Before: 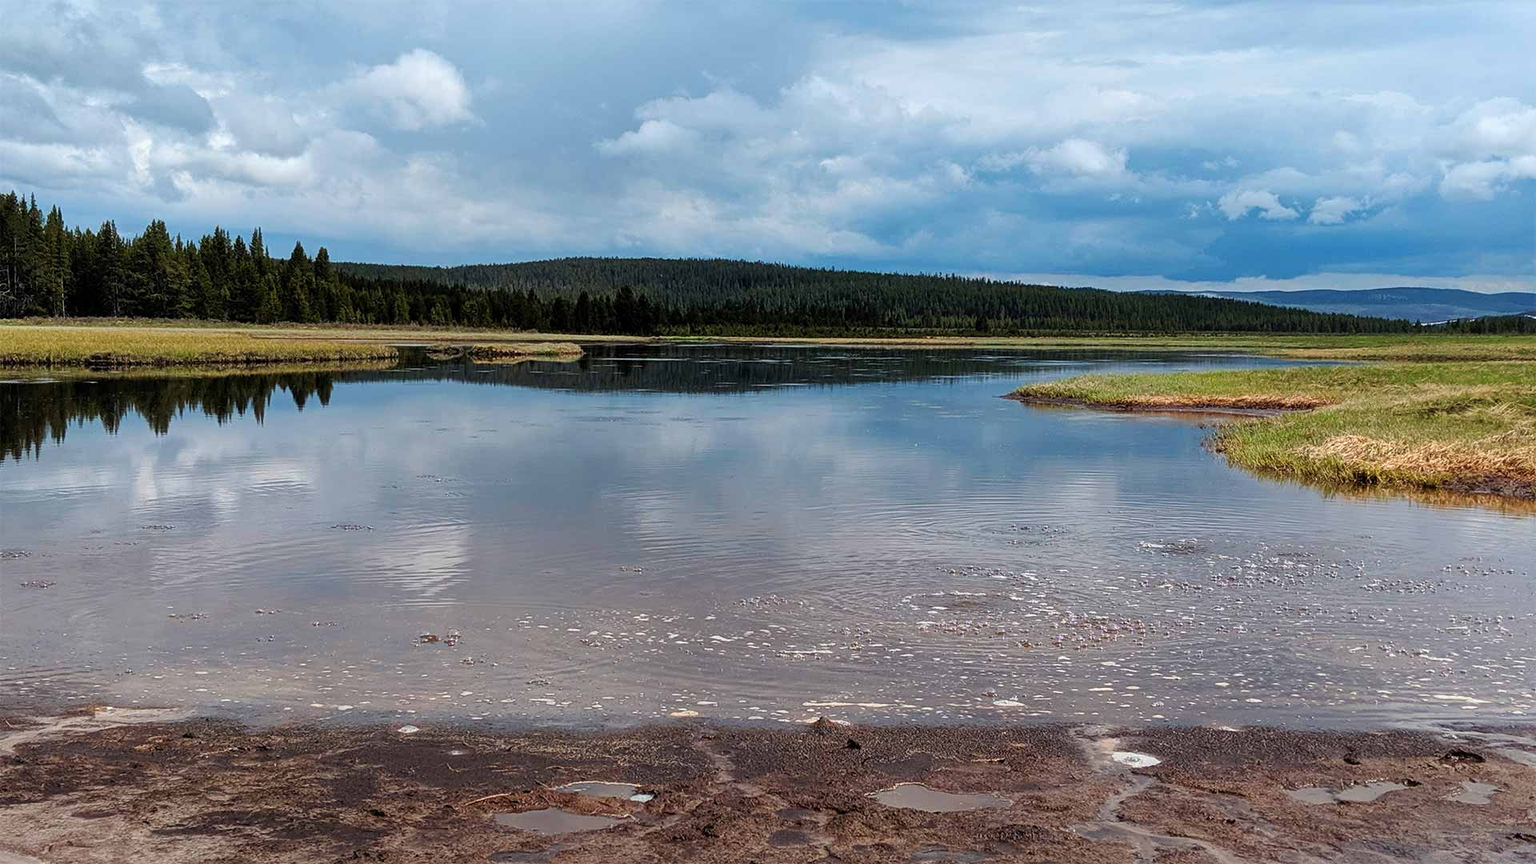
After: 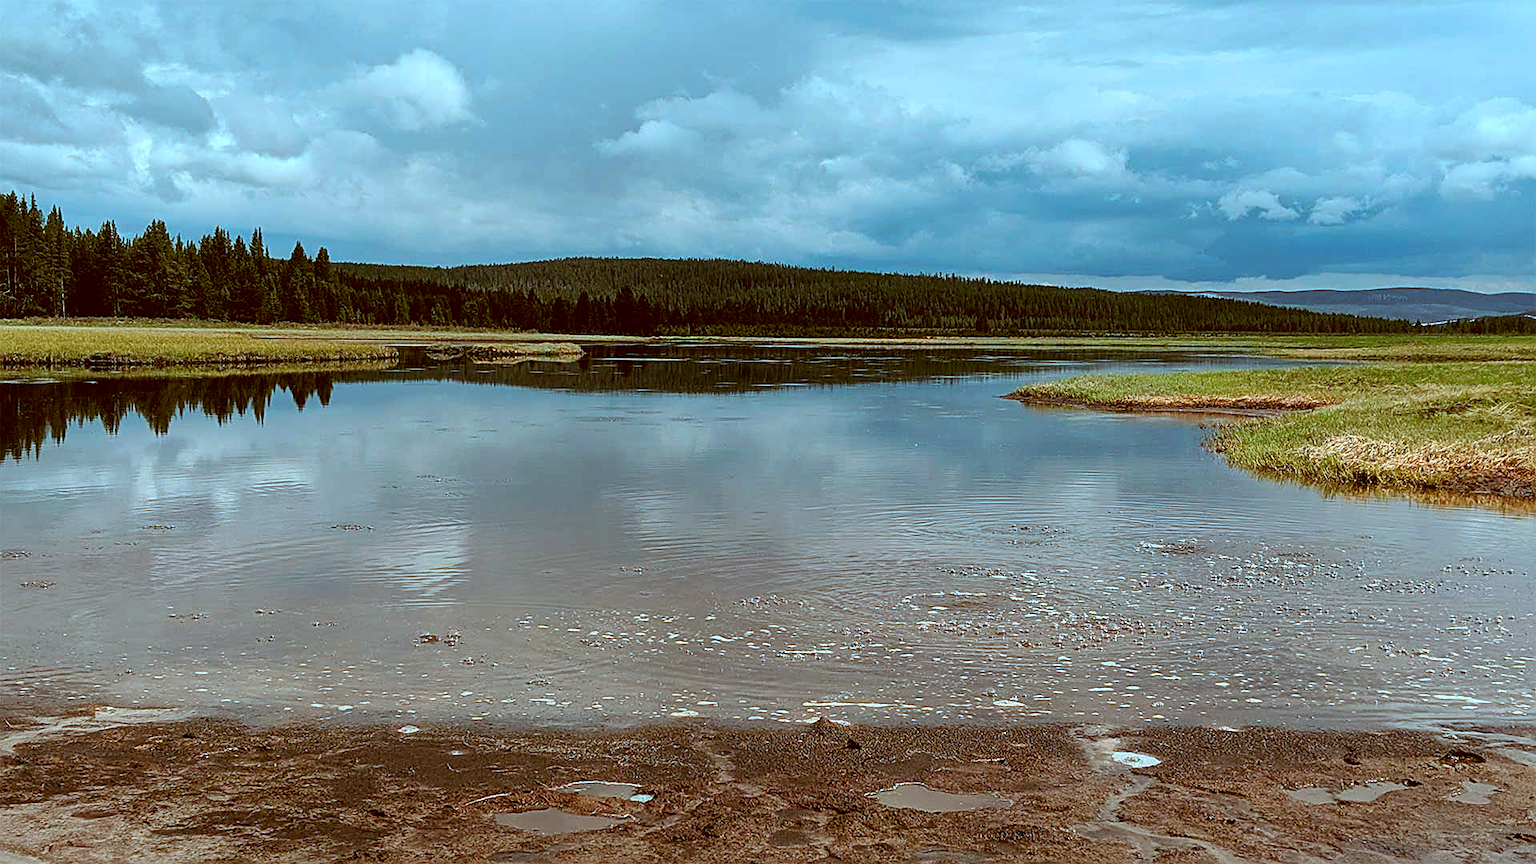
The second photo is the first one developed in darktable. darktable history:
color correction: highlights a* -14.62, highlights b* -16.22, shadows a* 10.12, shadows b* 29.4
sharpen: on, module defaults
